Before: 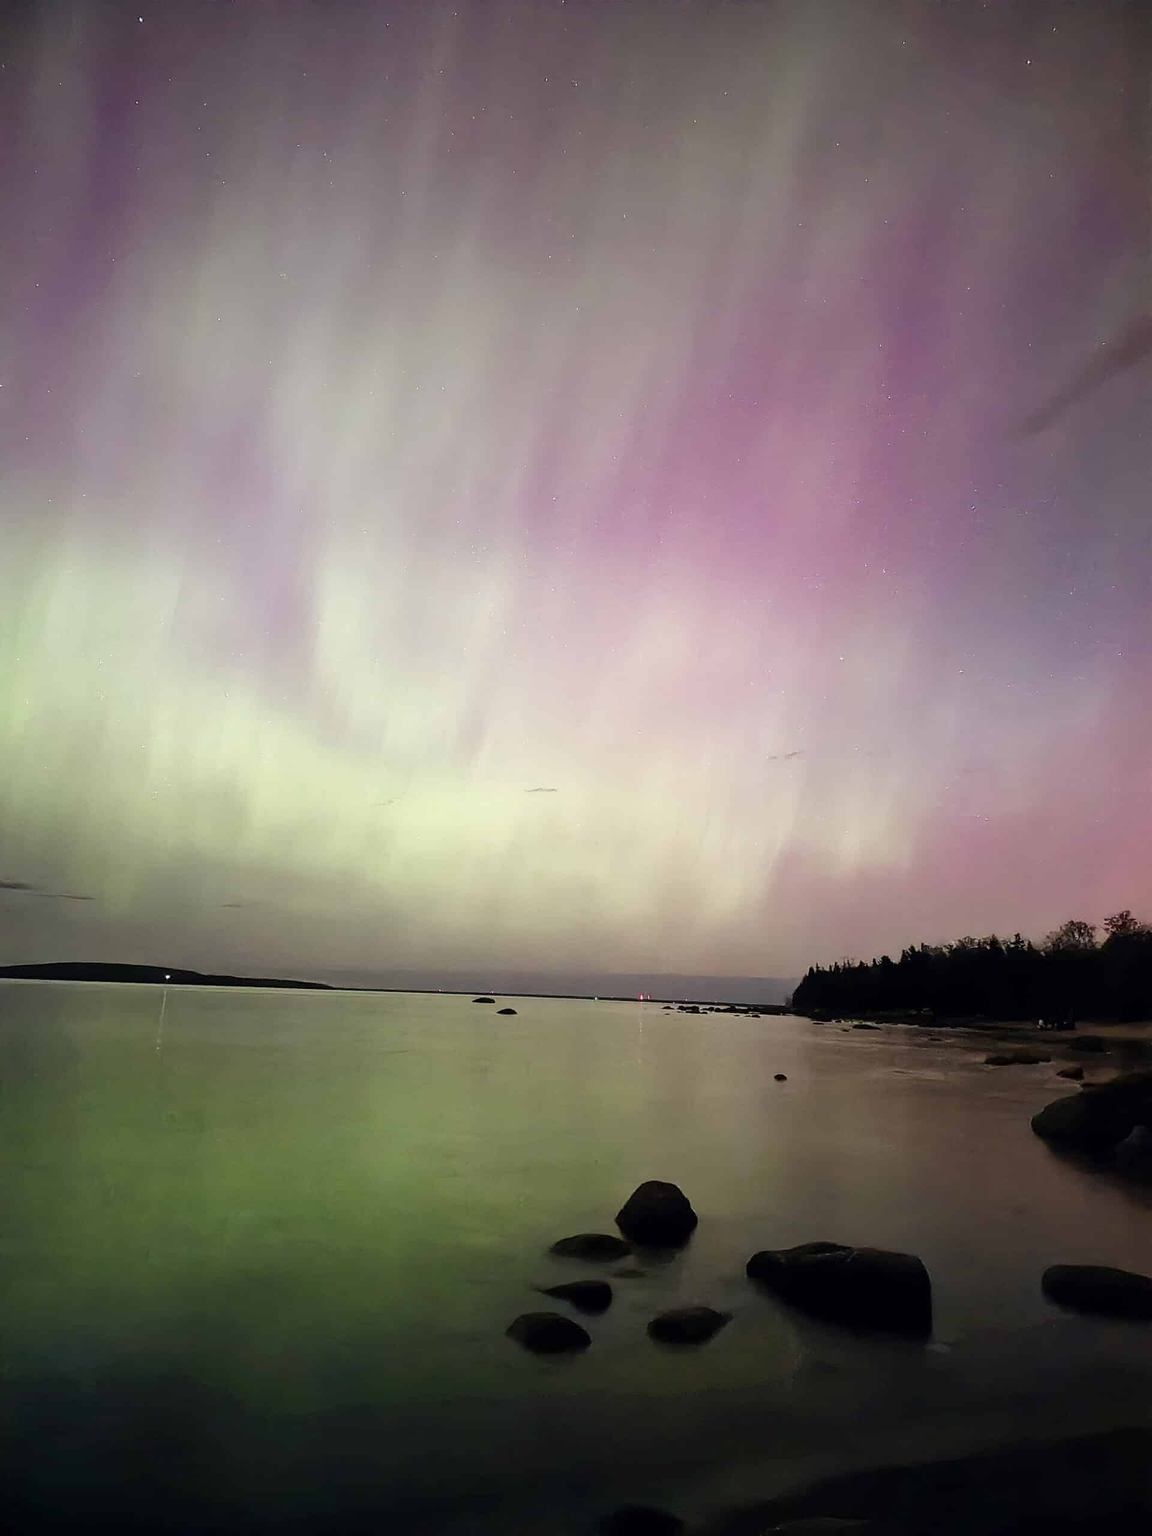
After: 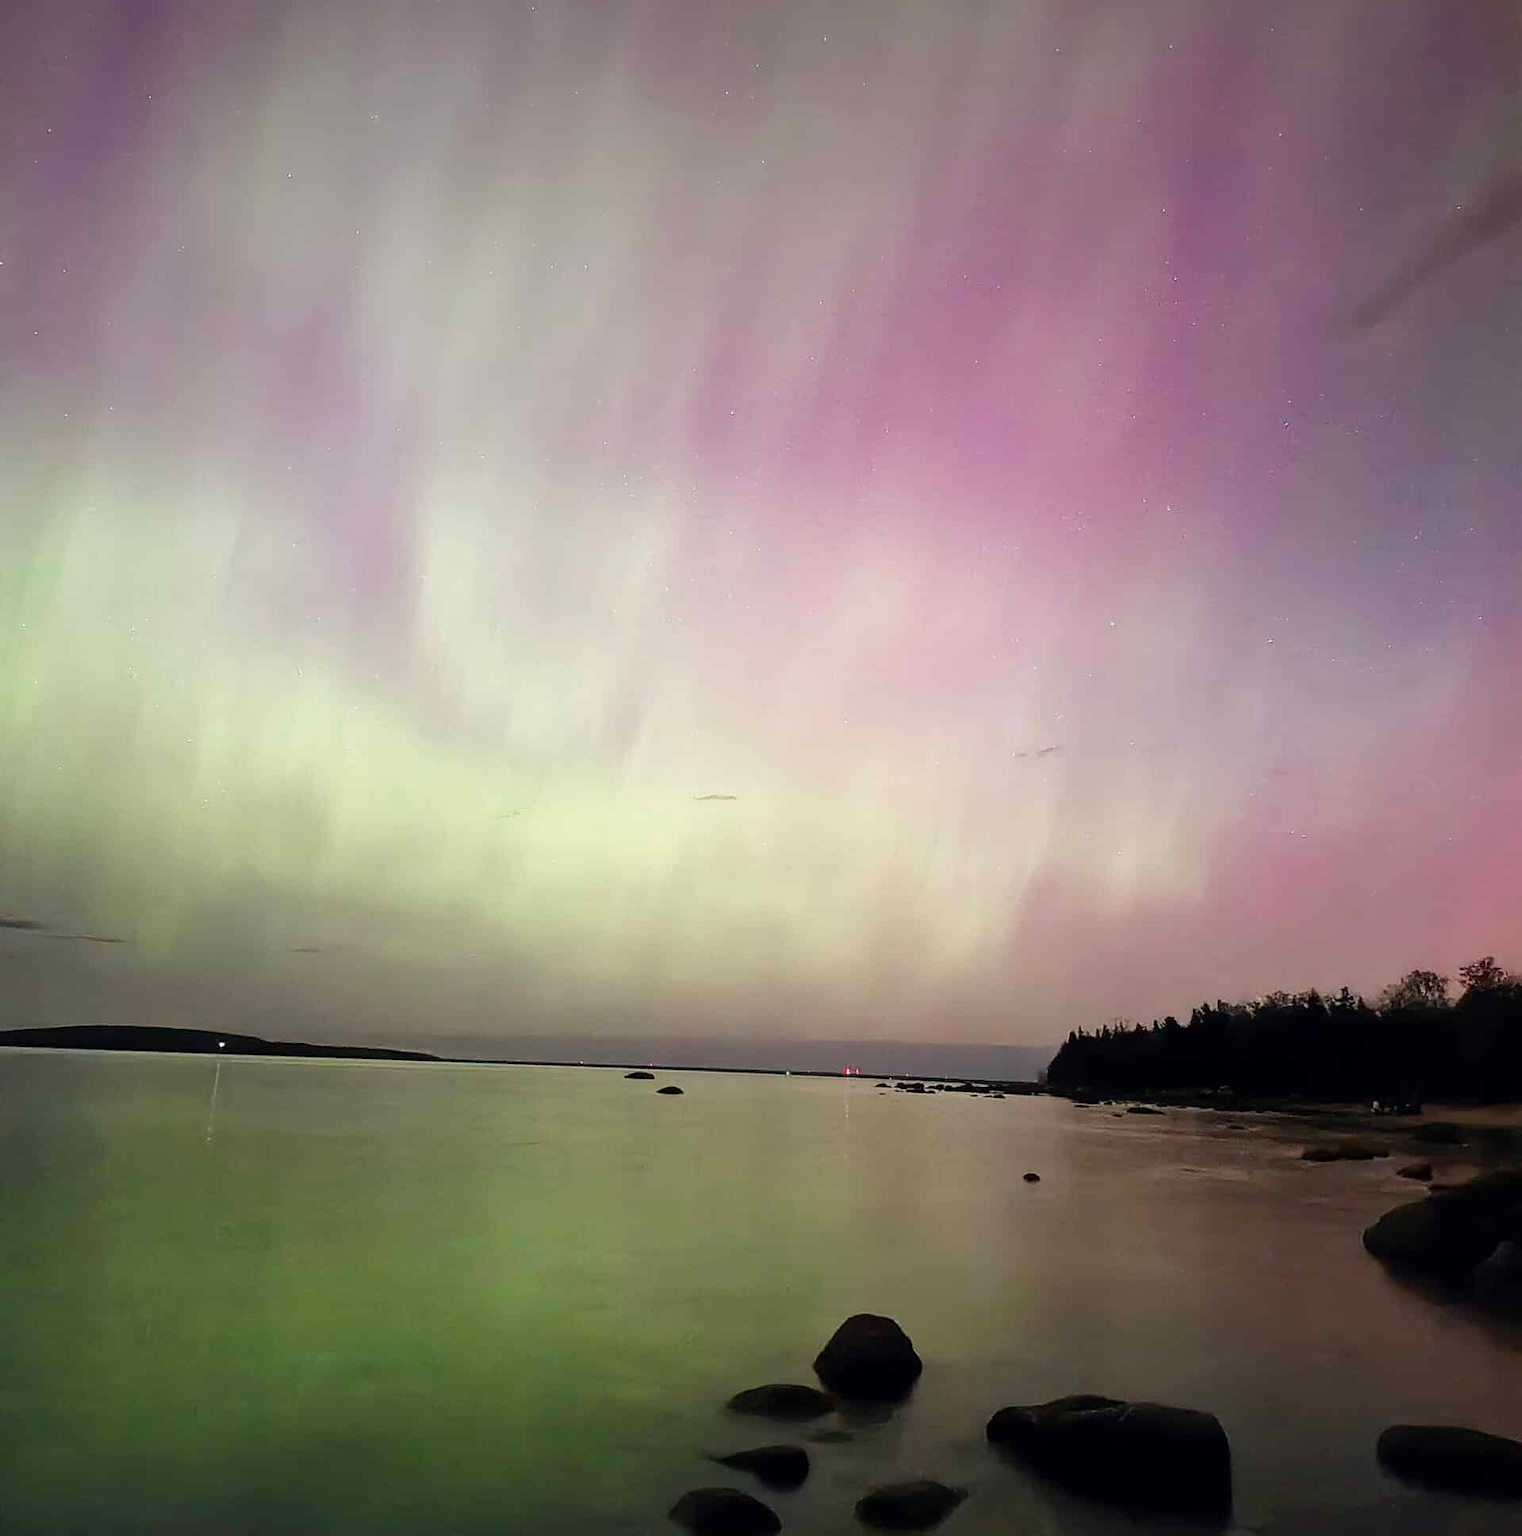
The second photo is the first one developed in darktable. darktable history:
crop and rotate: top 12.159%, bottom 12.174%
